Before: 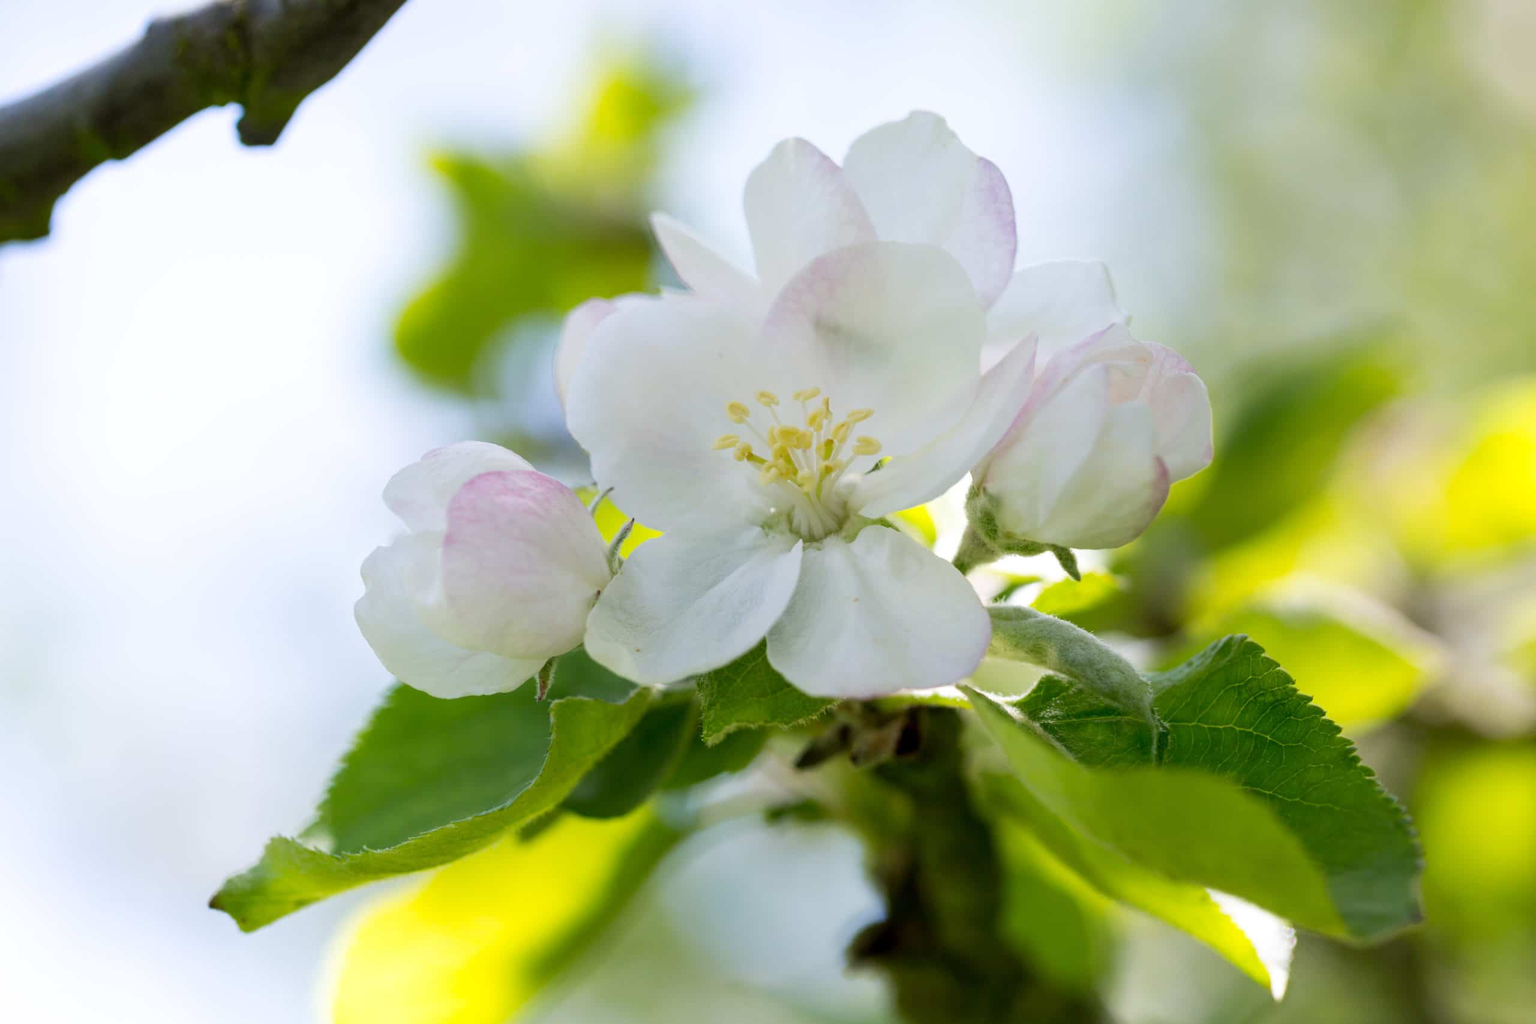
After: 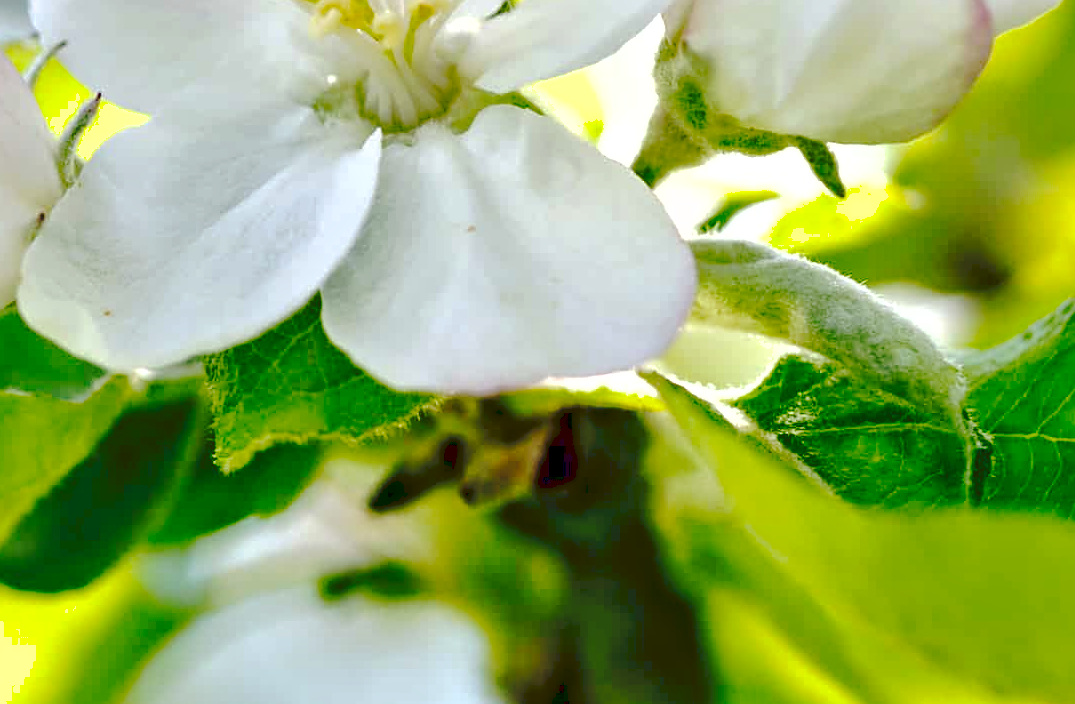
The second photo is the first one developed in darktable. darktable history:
tone curve: curves: ch0 [(0, 0) (0.003, 0.058) (0.011, 0.061) (0.025, 0.065) (0.044, 0.076) (0.069, 0.083) (0.1, 0.09) (0.136, 0.102) (0.177, 0.145) (0.224, 0.196) (0.277, 0.278) (0.335, 0.375) (0.399, 0.486) (0.468, 0.578) (0.543, 0.651) (0.623, 0.717) (0.709, 0.783) (0.801, 0.838) (0.898, 0.91) (1, 1)], preserve colors none
sharpen: on, module defaults
exposure: exposure 0.367 EV, compensate highlight preservation false
shadows and highlights: on, module defaults
crop: left 37.354%, top 45.209%, right 20.626%, bottom 13.526%
contrast brightness saturation: saturation 0.176
levels: black 3.81%, white 99.91%, levels [0, 0.48, 0.961]
contrast equalizer: octaves 7, y [[0.513, 0.565, 0.608, 0.562, 0.512, 0.5], [0.5 ×6], [0.5, 0.5, 0.5, 0.528, 0.598, 0.658], [0 ×6], [0 ×6]]
